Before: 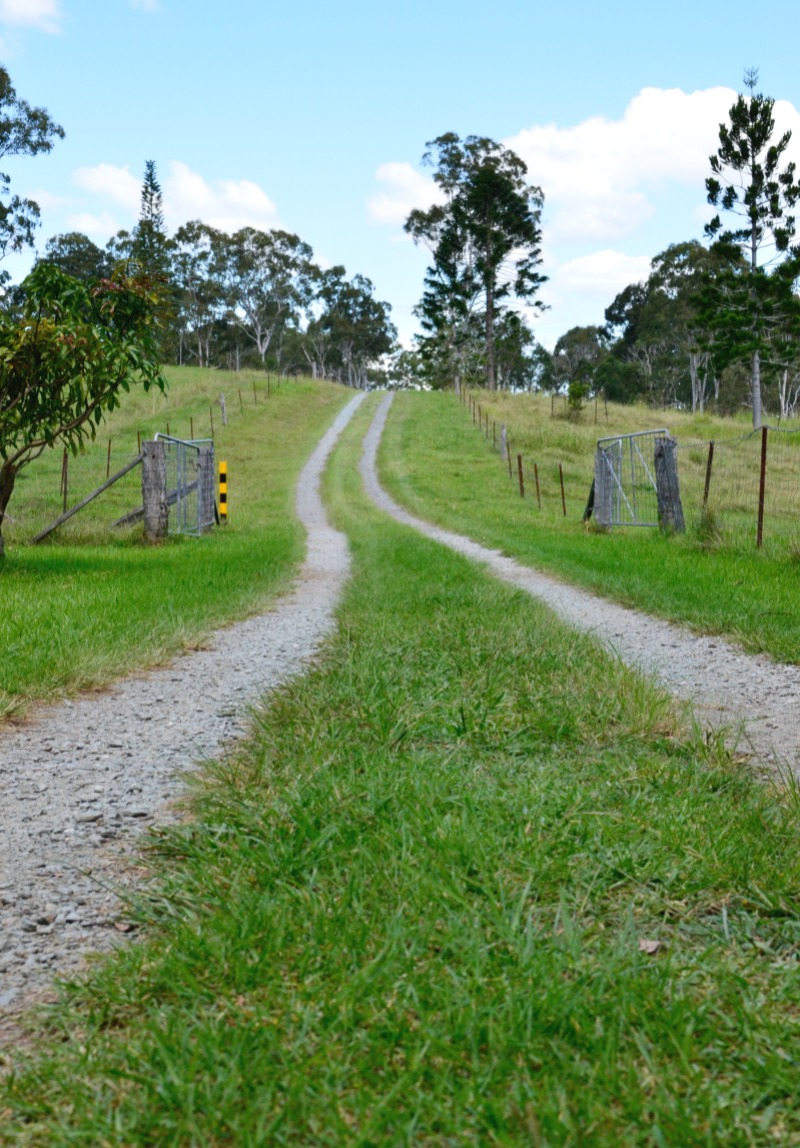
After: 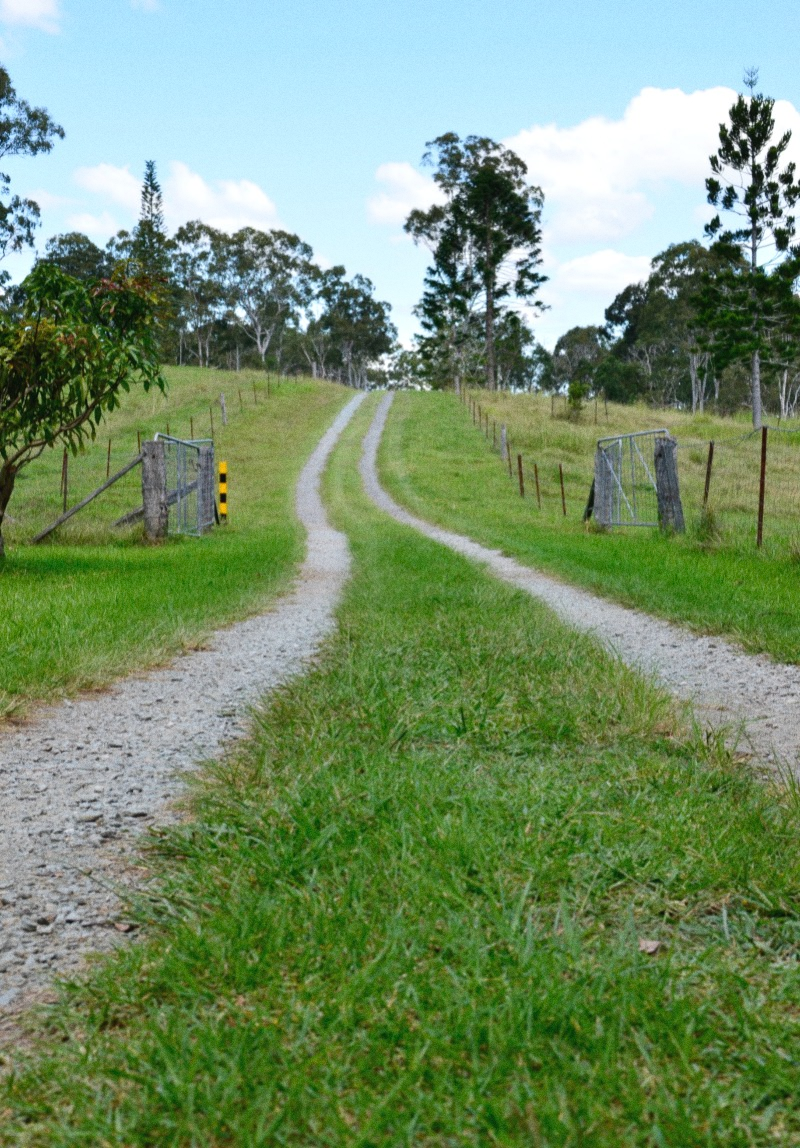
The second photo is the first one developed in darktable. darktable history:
grain: coarseness 0.09 ISO
tone equalizer: on, module defaults
